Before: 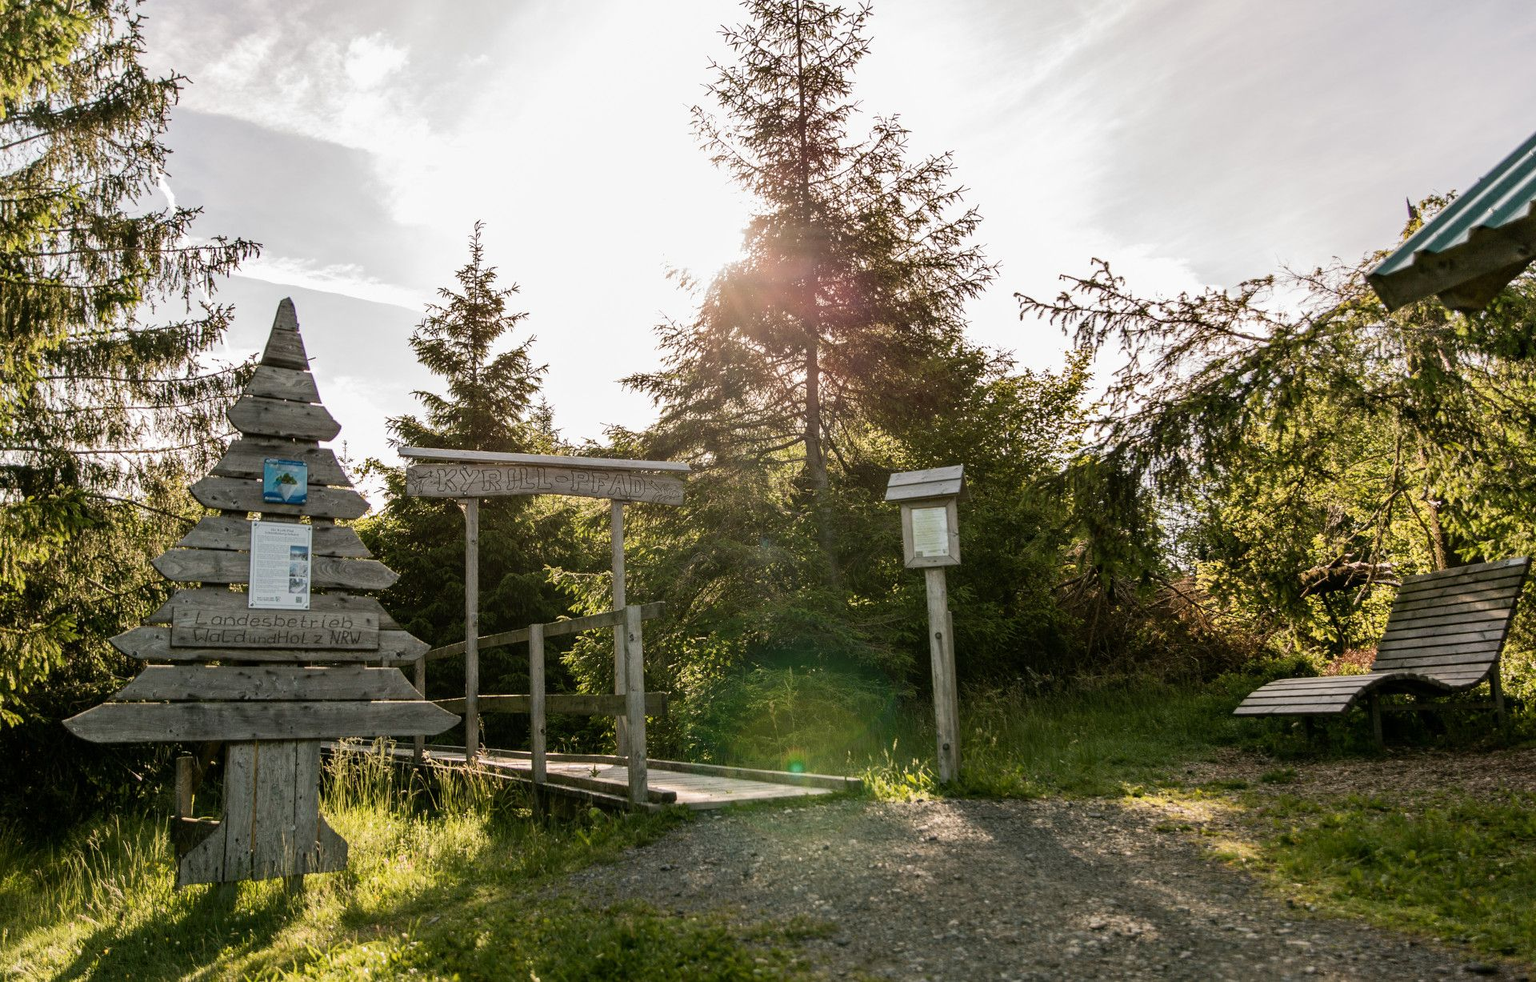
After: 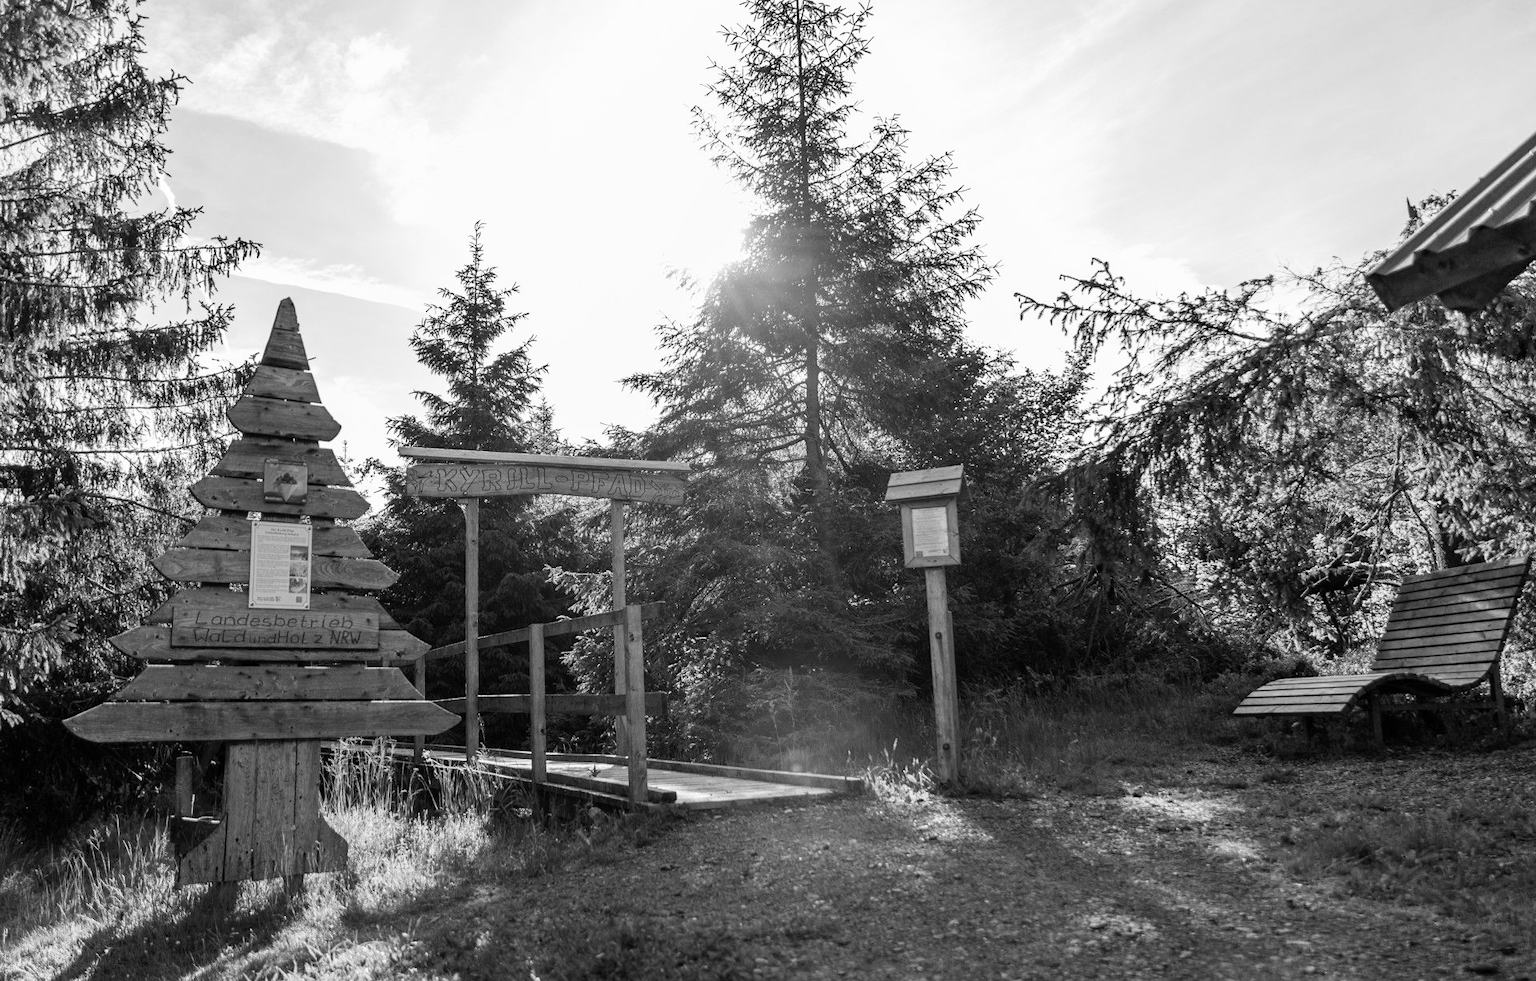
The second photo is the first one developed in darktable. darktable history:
monochrome: on, module defaults
white balance: red 1.004, blue 1.024
shadows and highlights: shadows 0, highlights 40
